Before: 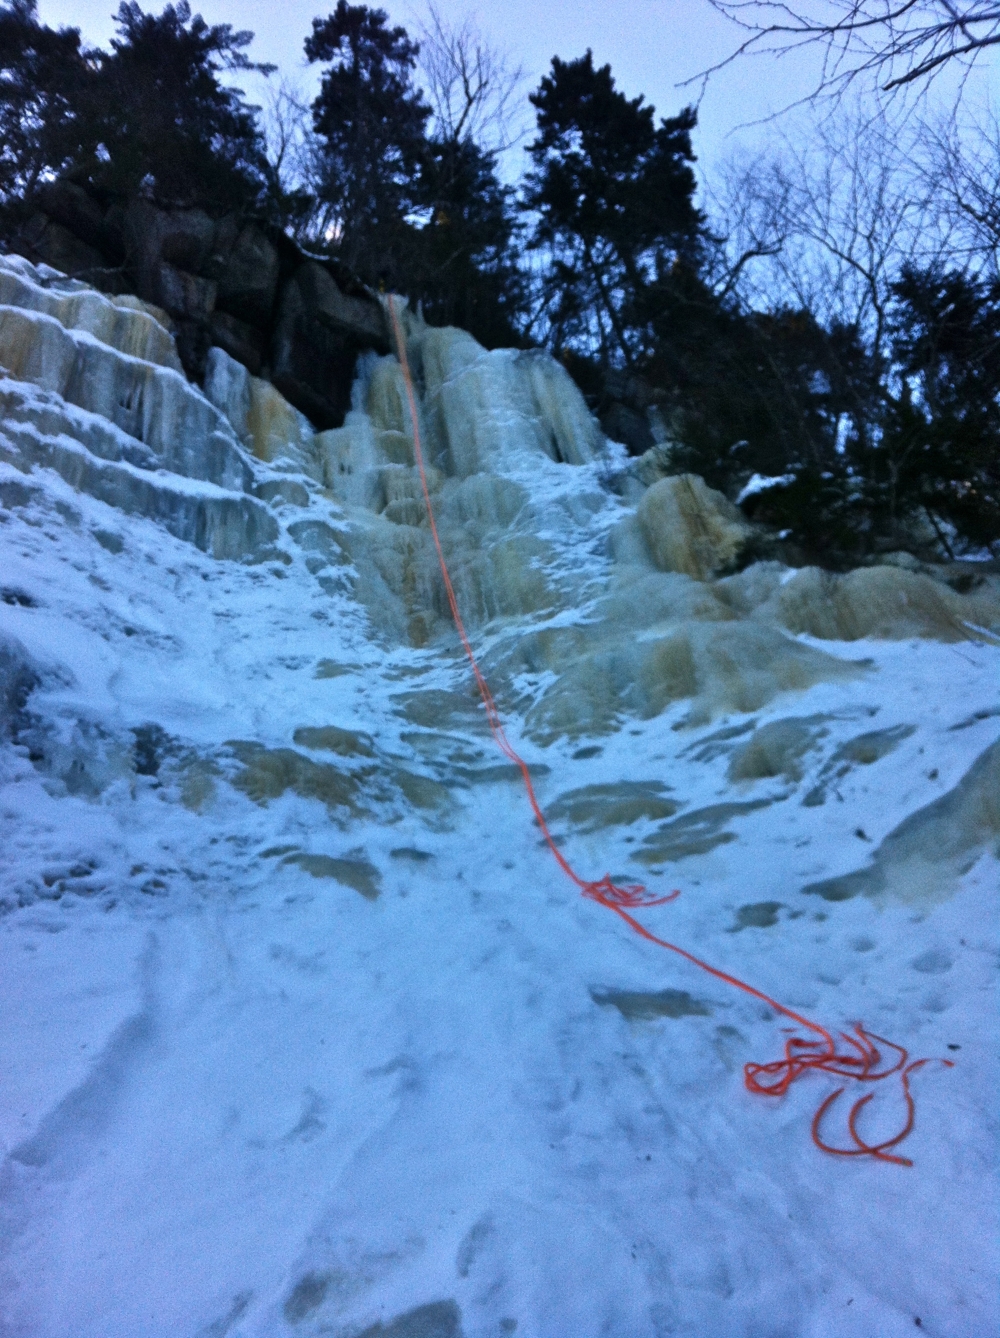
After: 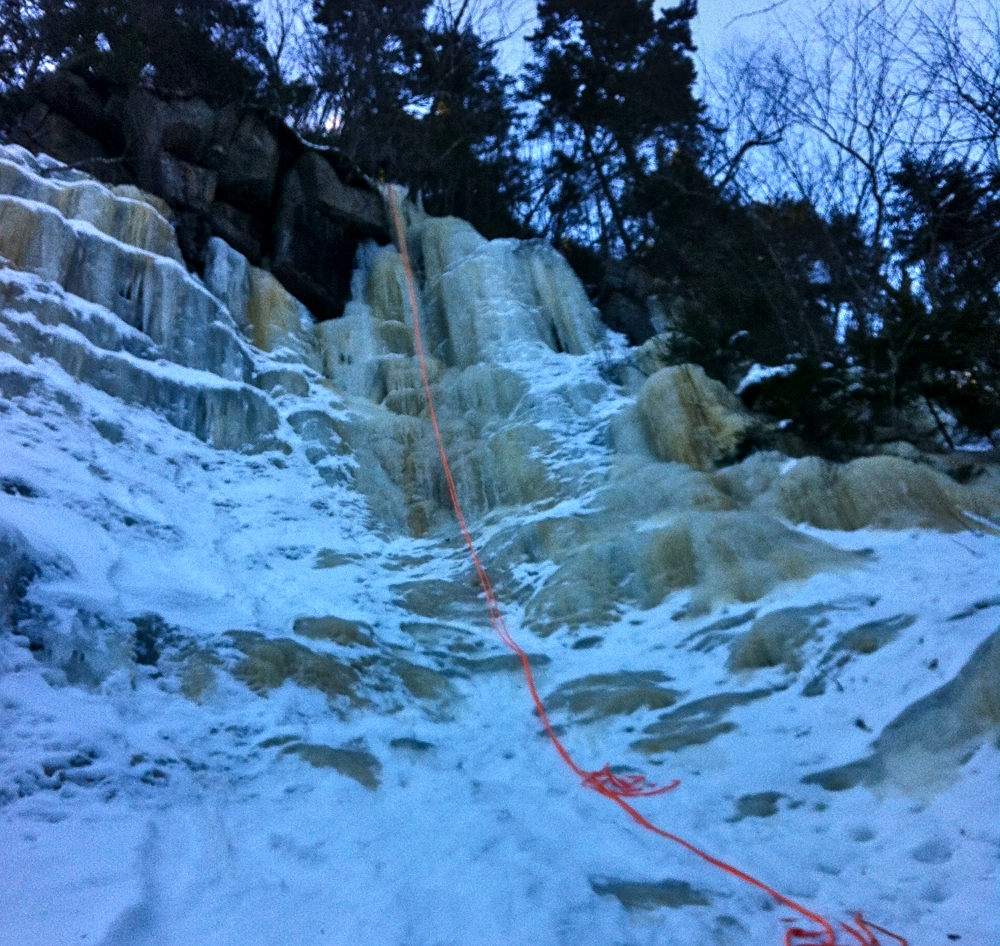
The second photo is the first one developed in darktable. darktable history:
sharpen: amount 0.2
local contrast: on, module defaults
contrast brightness saturation: saturation 0.1
crop and rotate: top 8.293%, bottom 20.996%
